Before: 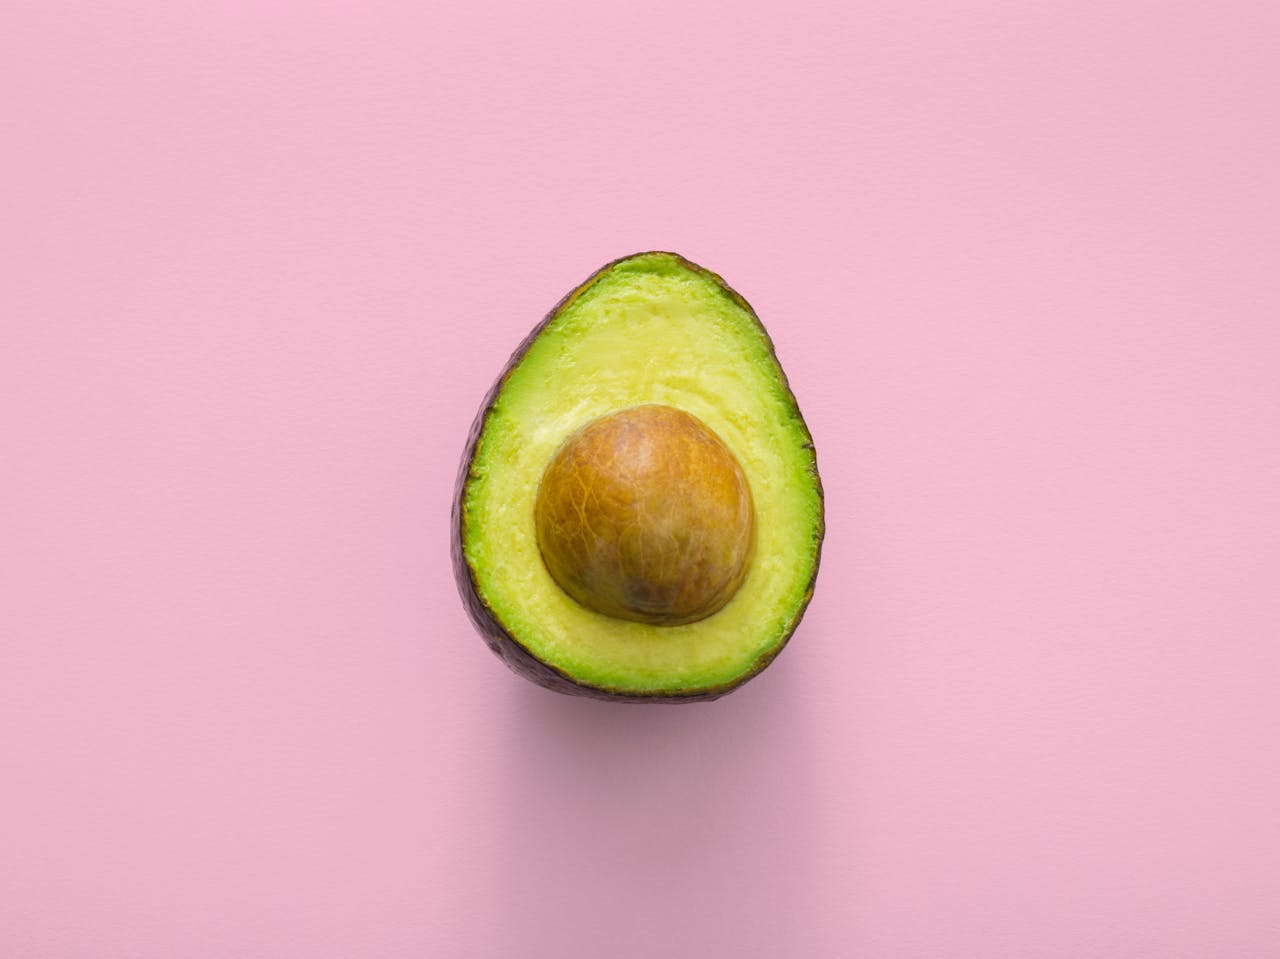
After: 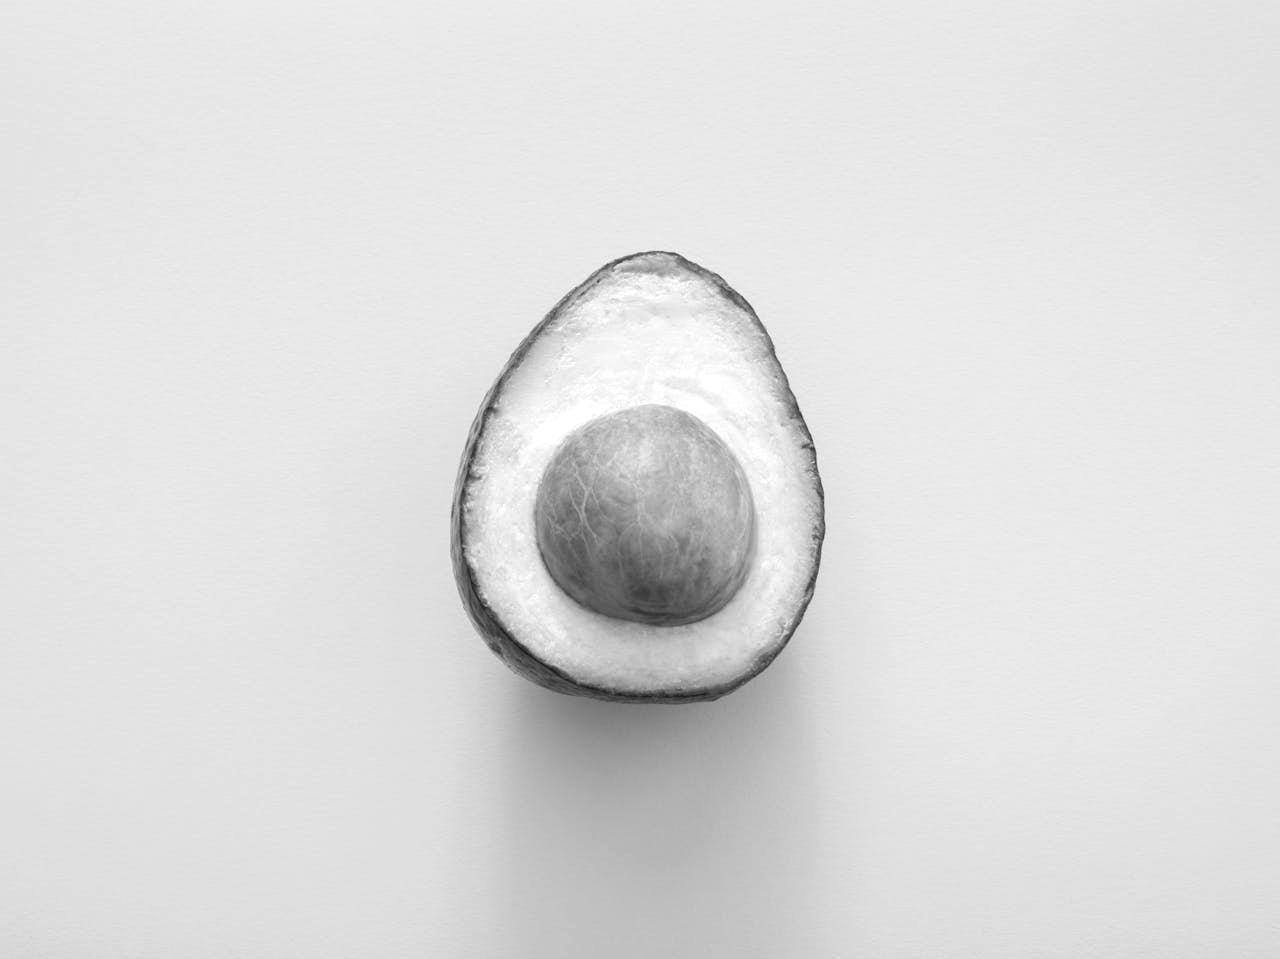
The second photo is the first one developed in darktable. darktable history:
monochrome: a 32, b 64, size 2.3
exposure: black level correction 0.001, exposure 0.5 EV, compensate exposure bias true, compensate highlight preservation false
